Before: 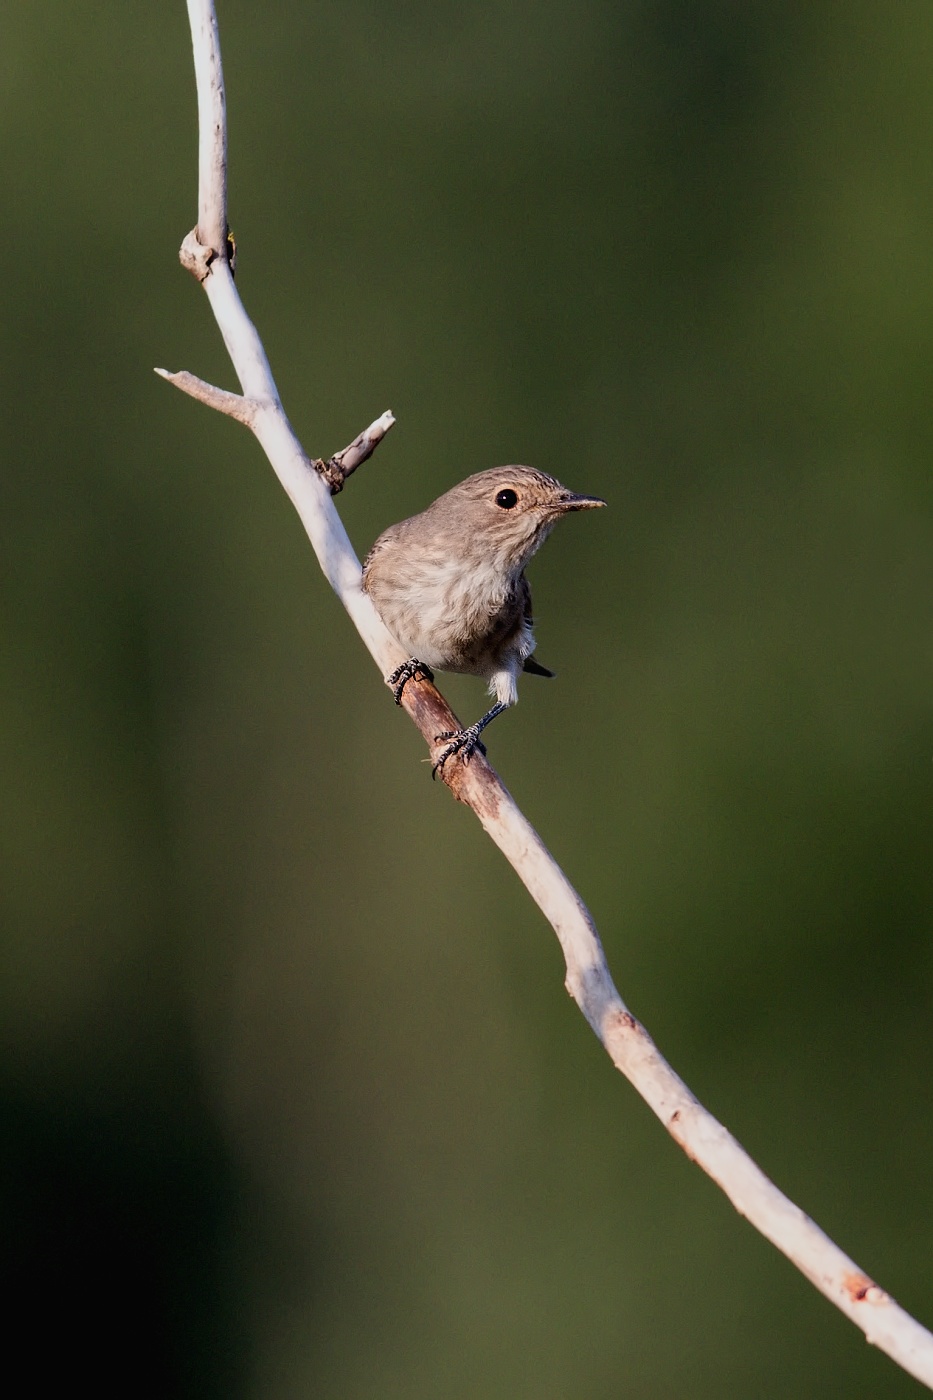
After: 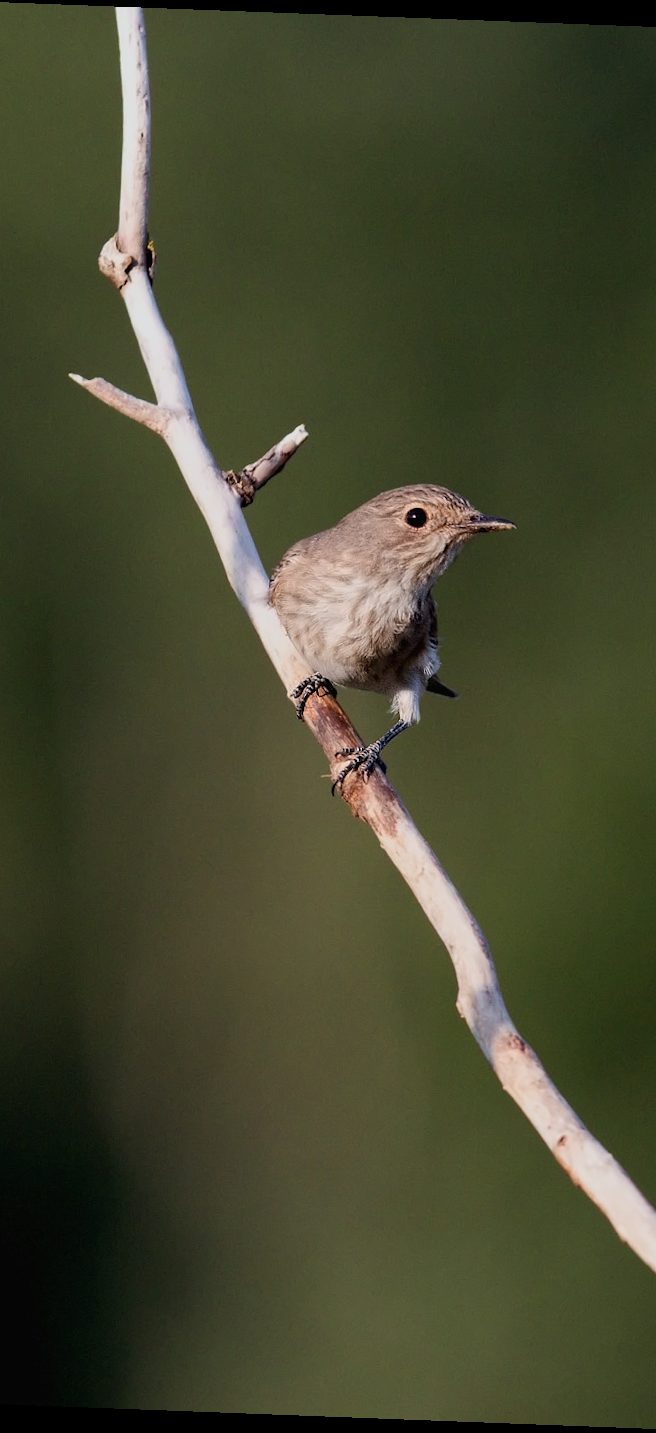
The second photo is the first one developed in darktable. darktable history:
crop and rotate: left 12.648%, right 20.685%
rotate and perspective: rotation 2.17°, automatic cropping off
